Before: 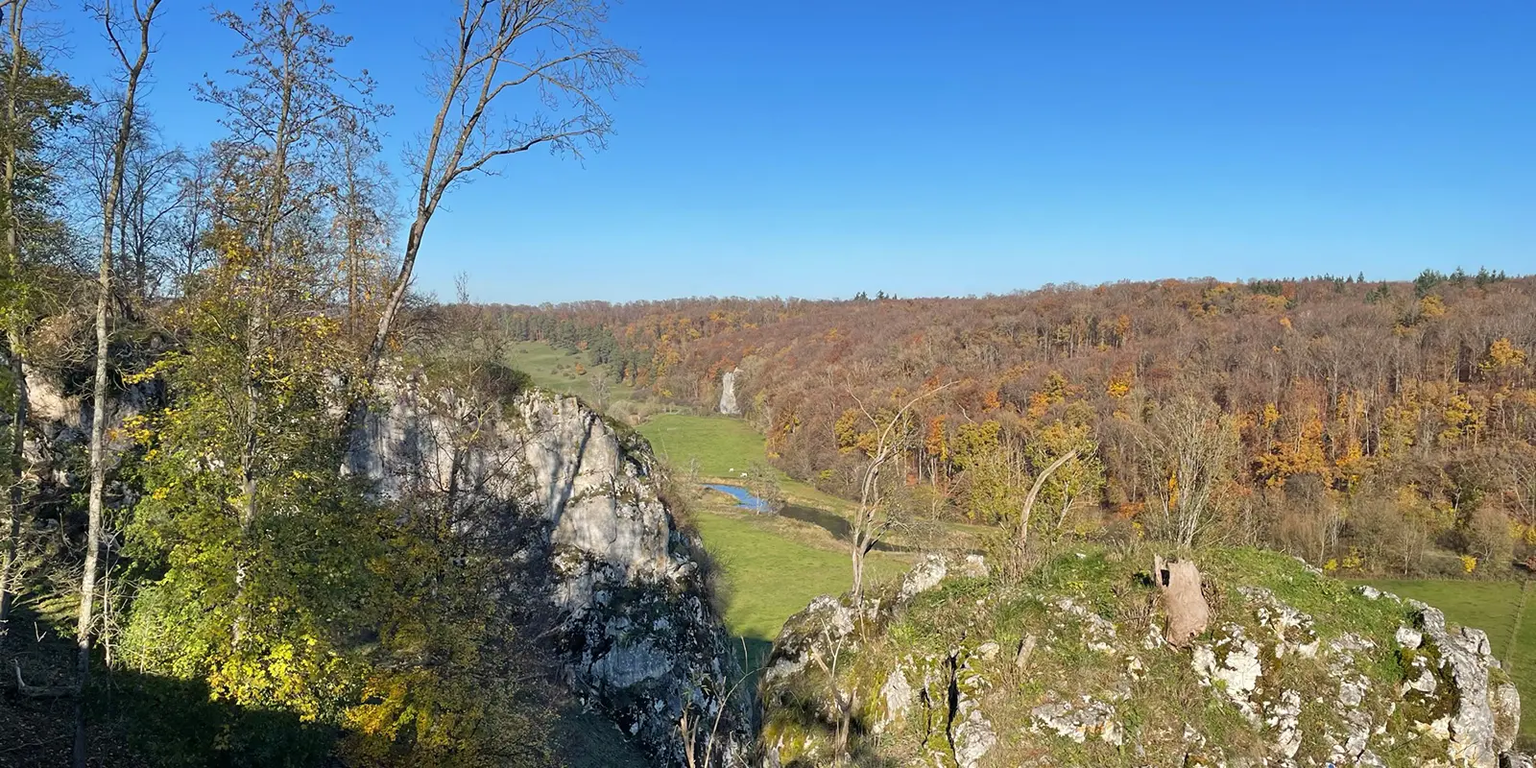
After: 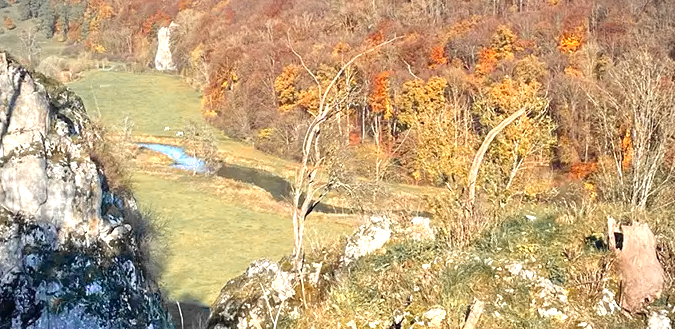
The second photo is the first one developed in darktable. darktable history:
exposure: black level correction 0, exposure 0.951 EV, compensate highlight preservation false
crop: left 37.235%, top 45.158%, right 20.553%, bottom 13.647%
color zones: curves: ch0 [(0, 0.363) (0.128, 0.373) (0.25, 0.5) (0.402, 0.407) (0.521, 0.525) (0.63, 0.559) (0.729, 0.662) (0.867, 0.471)]; ch1 [(0, 0.515) (0.136, 0.618) (0.25, 0.5) (0.378, 0) (0.516, 0) (0.622, 0.593) (0.737, 0.819) (0.87, 0.593)]; ch2 [(0, 0.529) (0.128, 0.471) (0.282, 0.451) (0.386, 0.662) (0.516, 0.525) (0.633, 0.554) (0.75, 0.62) (0.875, 0.441)]
vignetting: fall-off radius 63.57%, unbound false
